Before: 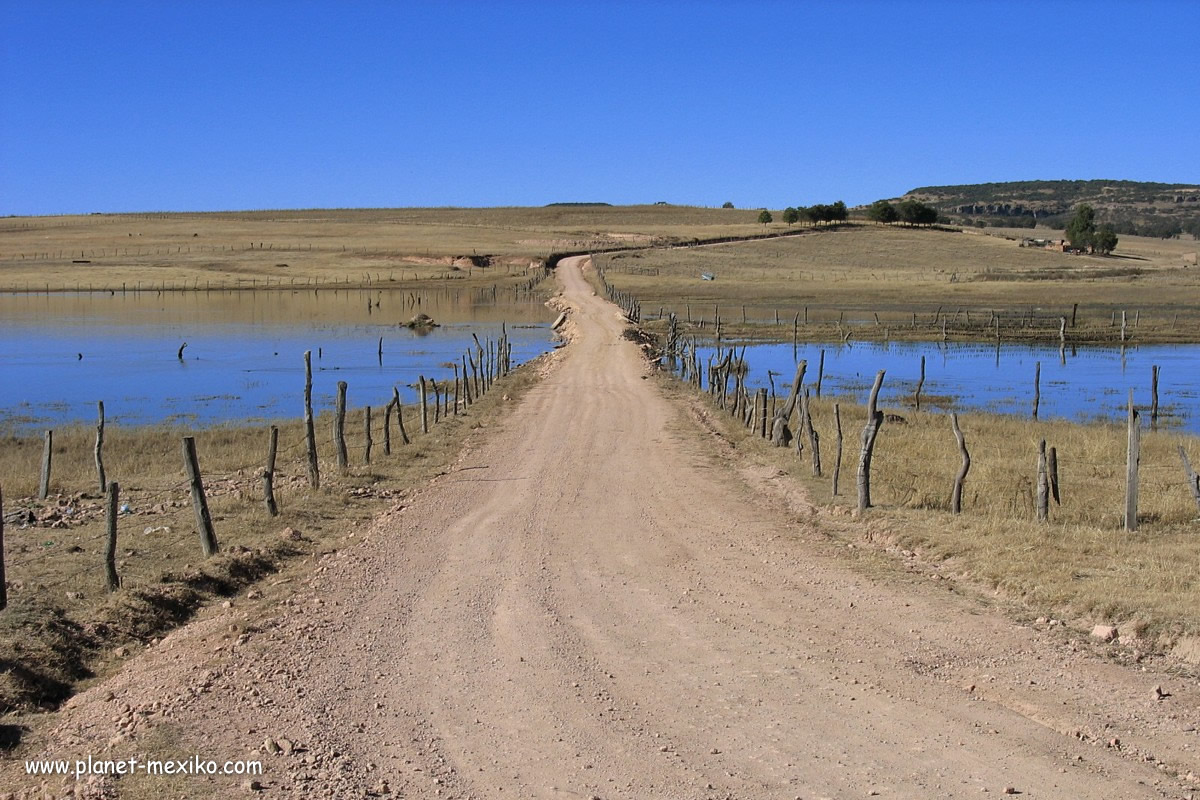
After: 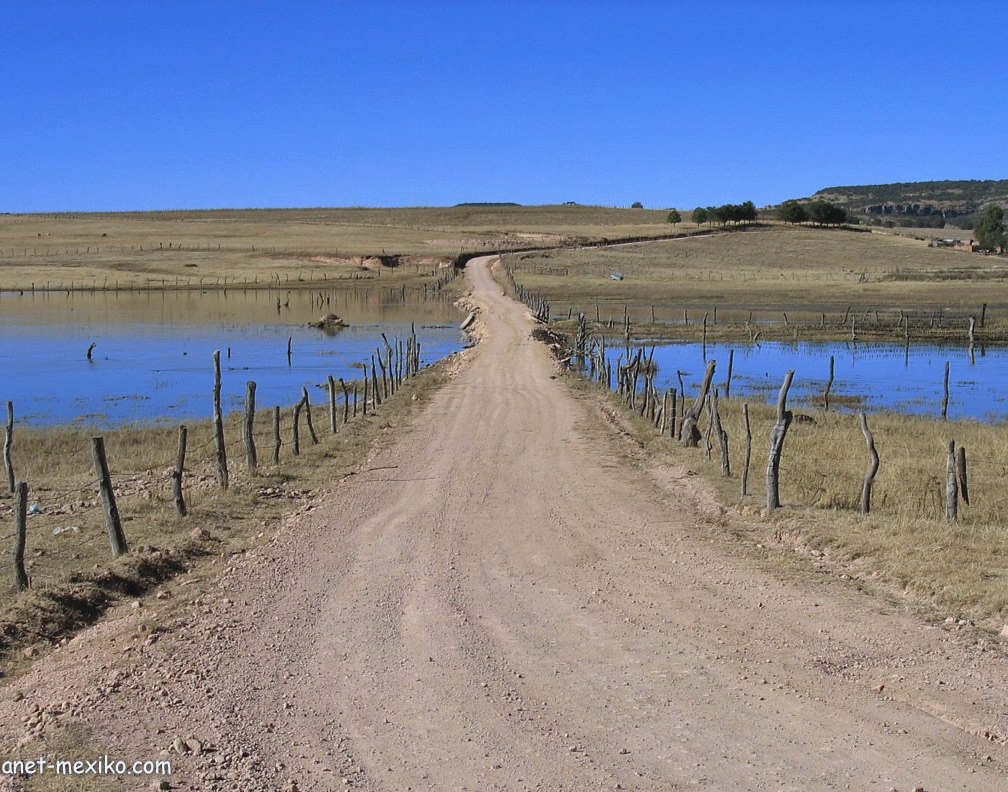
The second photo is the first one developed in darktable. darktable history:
local contrast: mode bilateral grid, contrast 20, coarseness 50, detail 120%, midtone range 0.2
contrast brightness saturation: contrast -0.11
white balance: red 0.967, blue 1.049
crop: left 7.598%, right 7.873%
